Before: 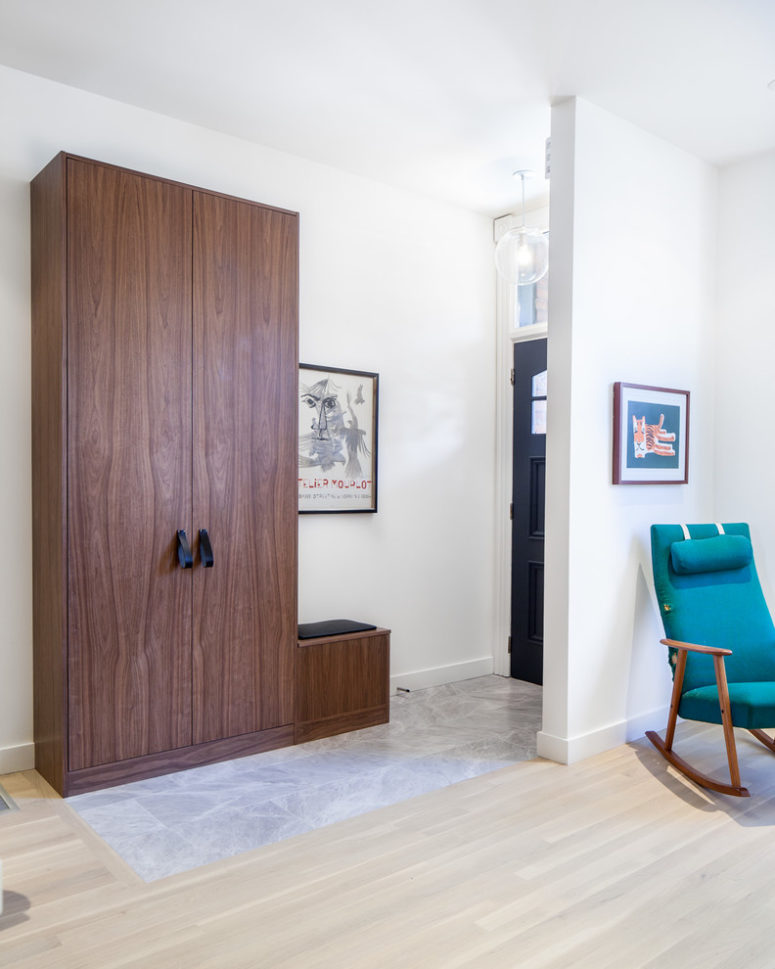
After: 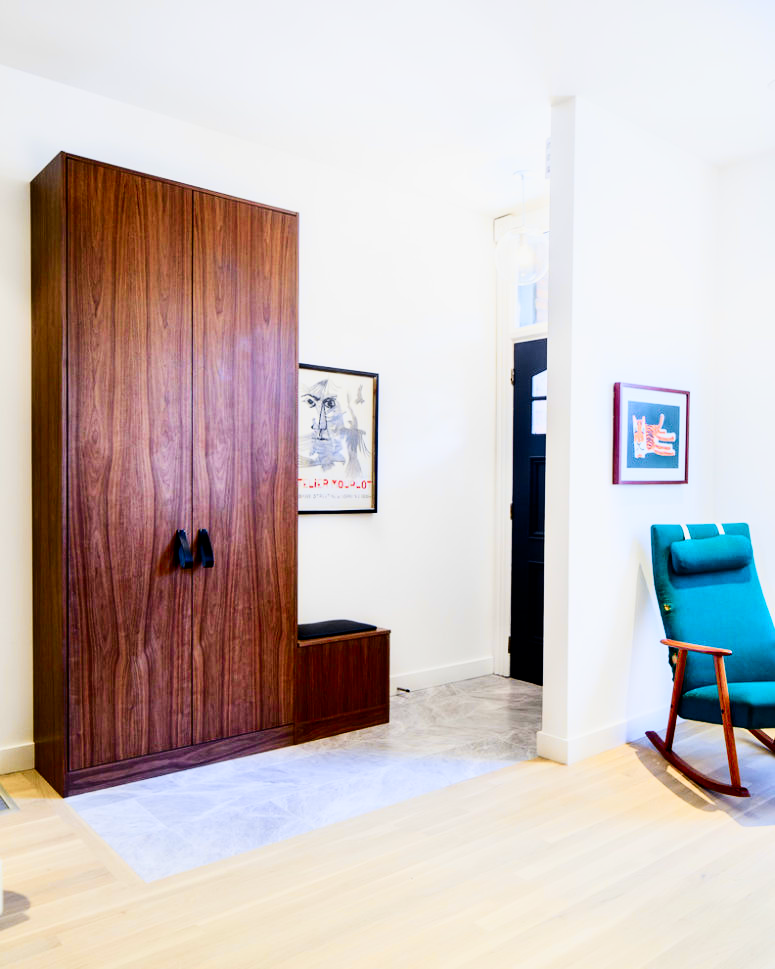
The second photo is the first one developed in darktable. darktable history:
tone equalizer: on, module defaults
color balance rgb: perceptual saturation grading › global saturation 20%, perceptual saturation grading › highlights -25%, perceptual saturation grading › shadows 50%
tone curve: curves: ch0 [(0, 0) (0.074, 0.04) (0.157, 0.1) (0.472, 0.515) (0.635, 0.731) (0.768, 0.878) (0.899, 0.969) (1, 1)]; ch1 [(0, 0) (0.08, 0.08) (0.3, 0.3) (0.5, 0.5) (0.539, 0.558) (0.586, 0.658) (0.69, 0.787) (0.92, 0.92) (1, 1)]; ch2 [(0, 0) (0.08, 0.08) (0.3, 0.3) (0.5, 0.5) (0.543, 0.597) (0.597, 0.679) (0.92, 0.92) (1, 1)], color space Lab, independent channels, preserve colors none
filmic rgb: black relative exposure -5 EV, hardness 2.88, contrast 1.4, highlights saturation mix -30%
